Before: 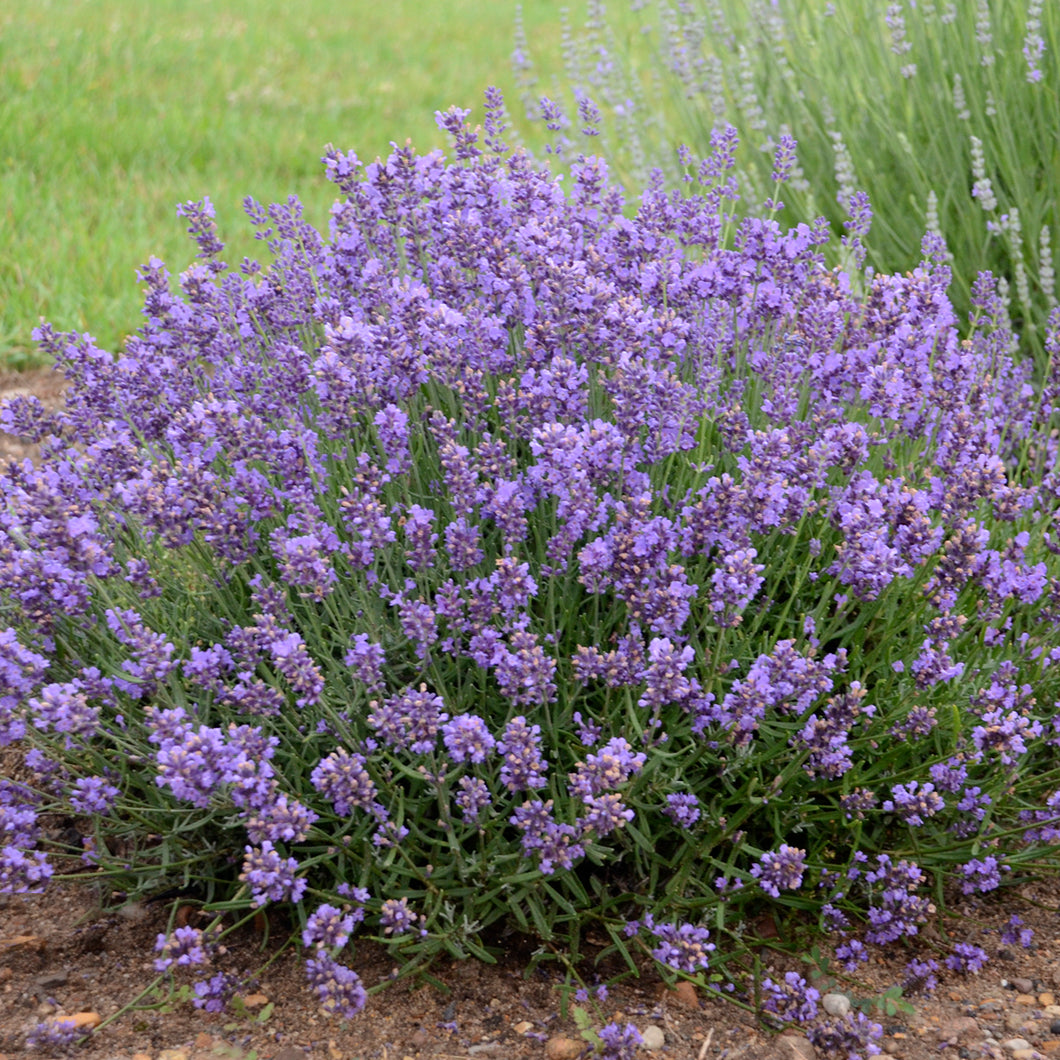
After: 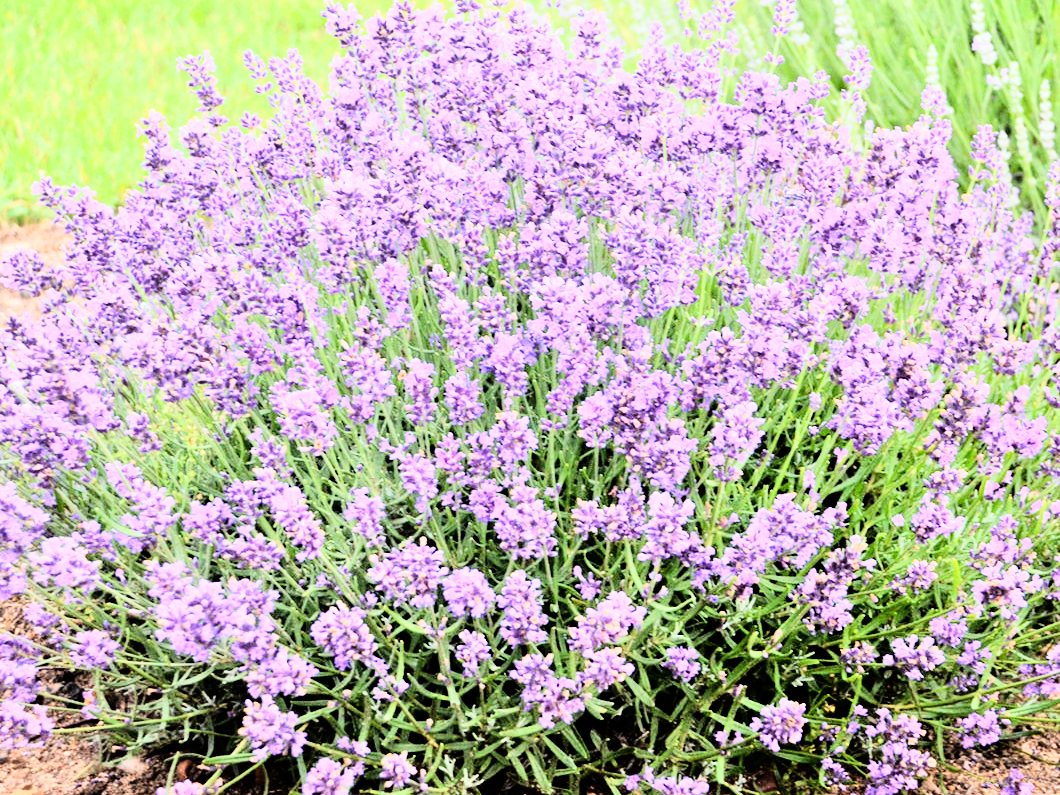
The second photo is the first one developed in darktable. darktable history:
crop: top 13.819%, bottom 11.169%
rgb curve: curves: ch0 [(0, 0) (0.21, 0.15) (0.24, 0.21) (0.5, 0.75) (0.75, 0.96) (0.89, 0.99) (1, 1)]; ch1 [(0, 0.02) (0.21, 0.13) (0.25, 0.2) (0.5, 0.67) (0.75, 0.9) (0.89, 0.97) (1, 1)]; ch2 [(0, 0.02) (0.21, 0.13) (0.25, 0.2) (0.5, 0.67) (0.75, 0.9) (0.89, 0.97) (1, 1)], compensate middle gray true
tone equalizer: -7 EV 0.15 EV, -6 EV 0.6 EV, -5 EV 1.15 EV, -4 EV 1.33 EV, -3 EV 1.15 EV, -2 EV 0.6 EV, -1 EV 0.15 EV, mask exposure compensation -0.5 EV
